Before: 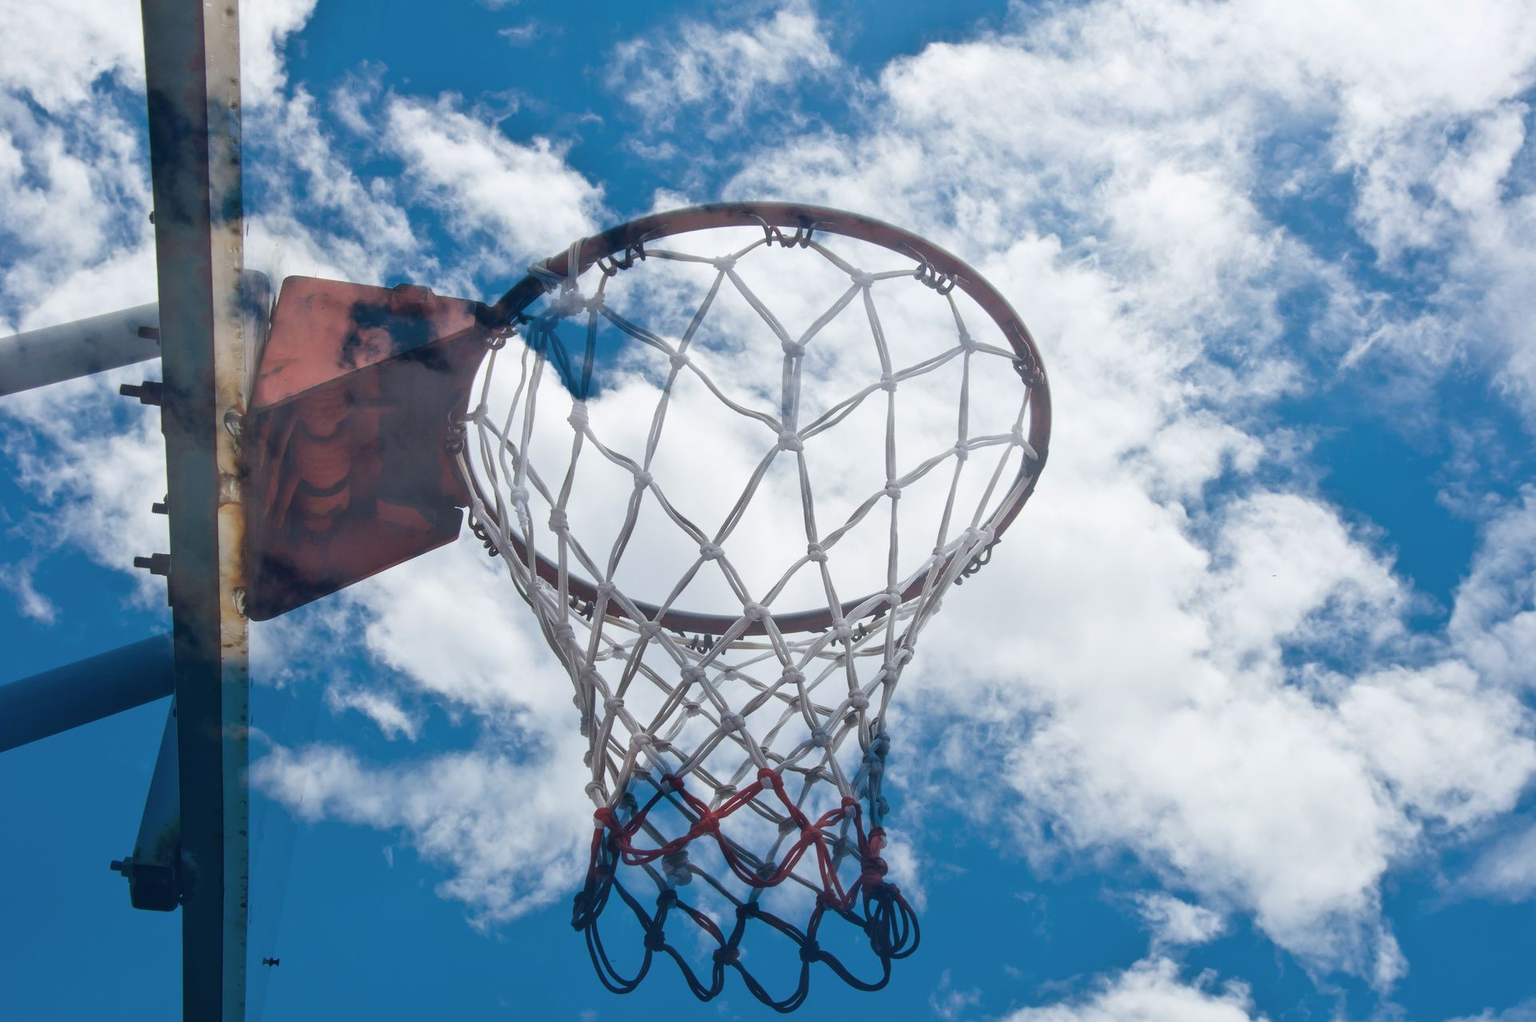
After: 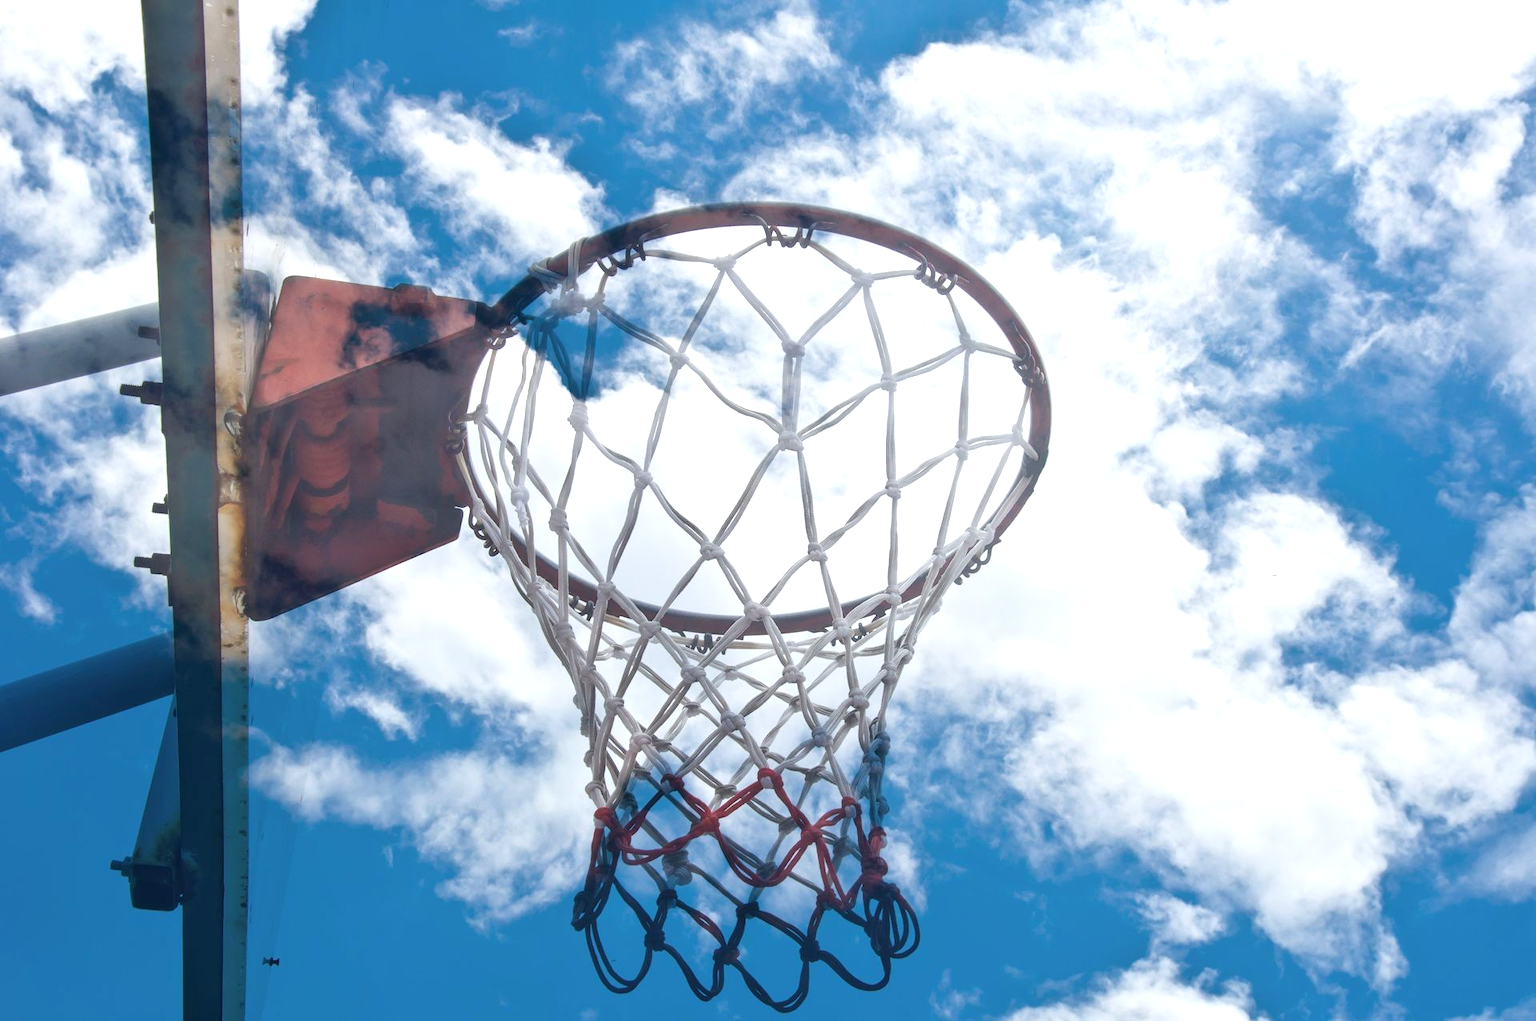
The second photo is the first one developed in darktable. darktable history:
local contrast: mode bilateral grid, contrast 100, coarseness 100, detail 91%, midtone range 0.2
exposure: black level correction 0.001, exposure 0.5 EV, compensate exposure bias true, compensate highlight preservation false
